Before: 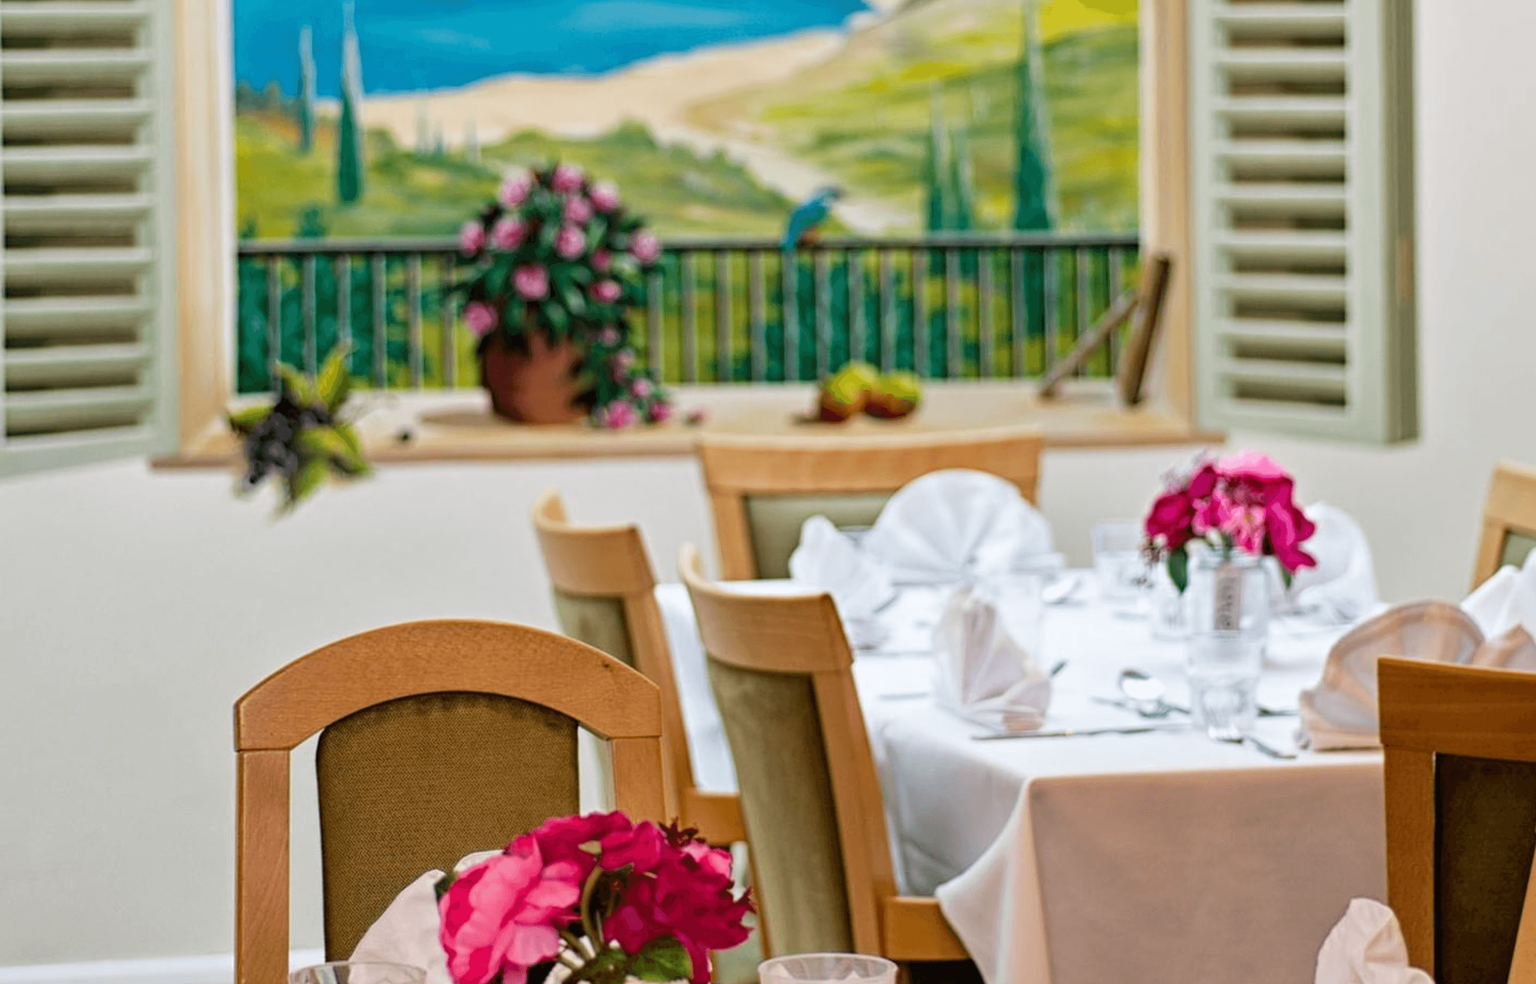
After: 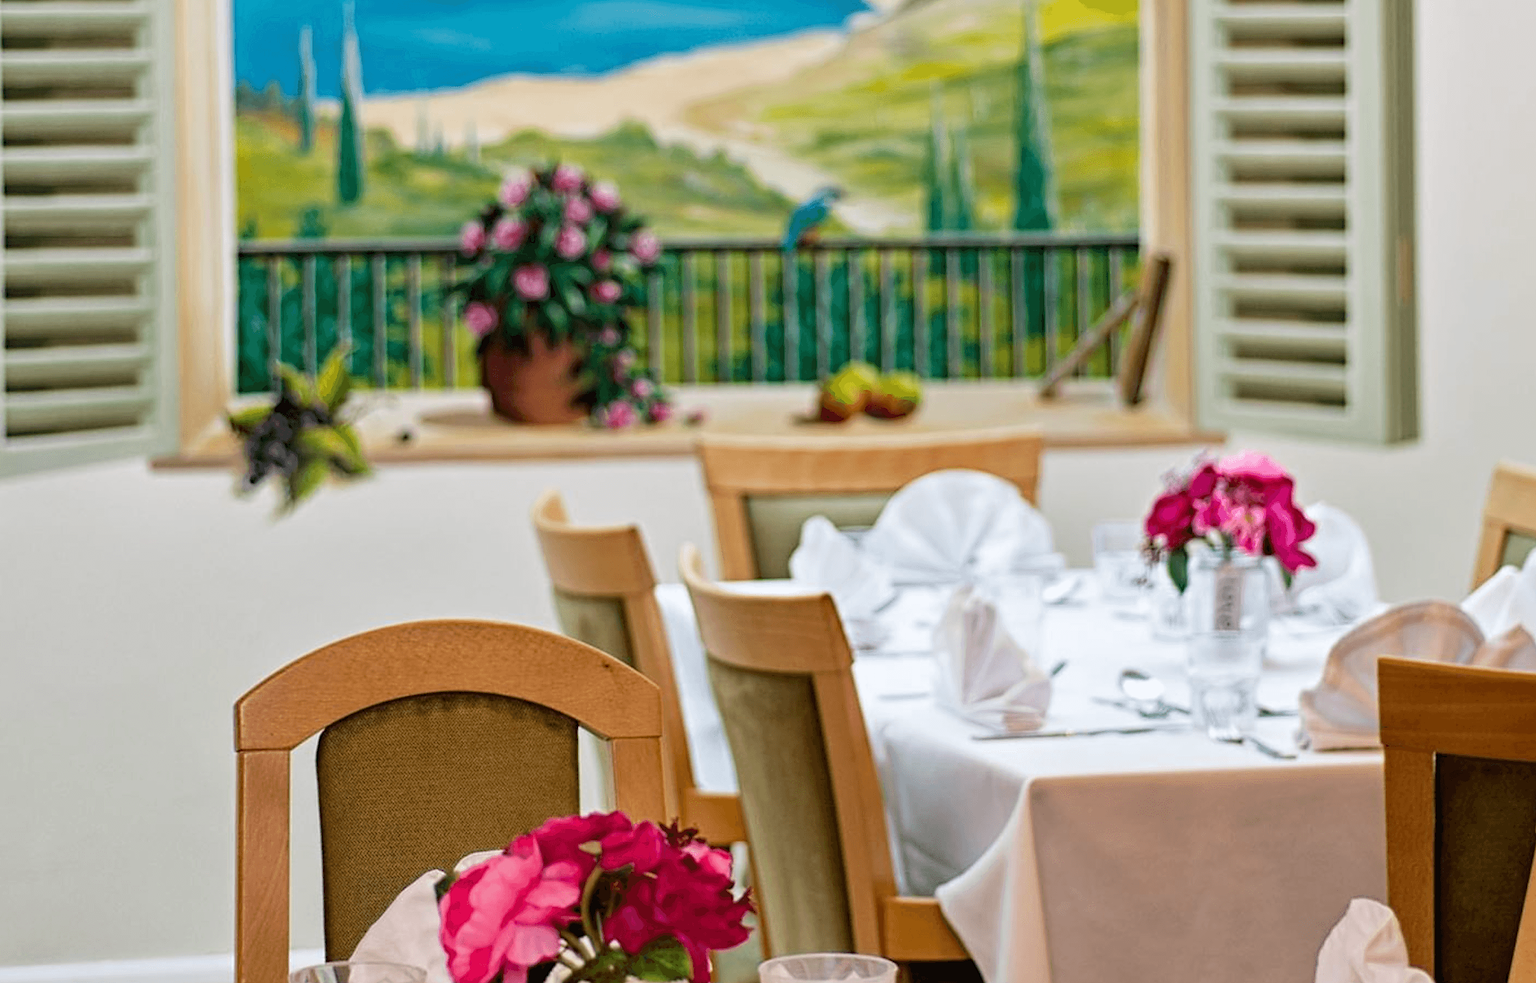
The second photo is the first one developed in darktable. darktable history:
sharpen: radius 1.847, amount 0.408, threshold 1.525
